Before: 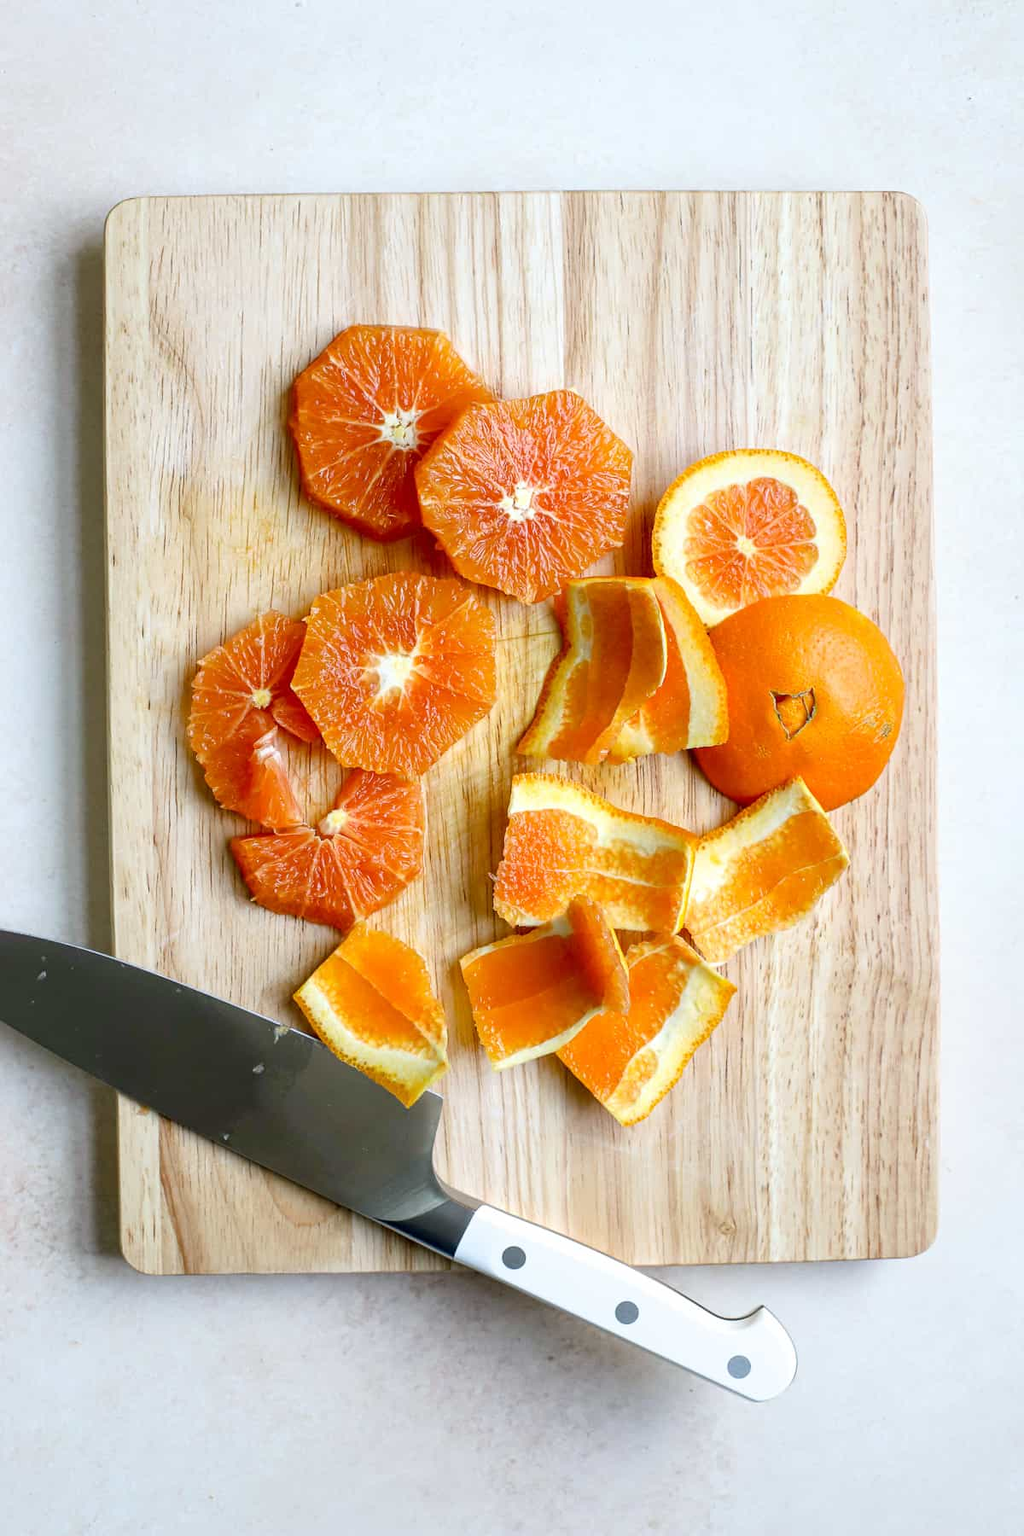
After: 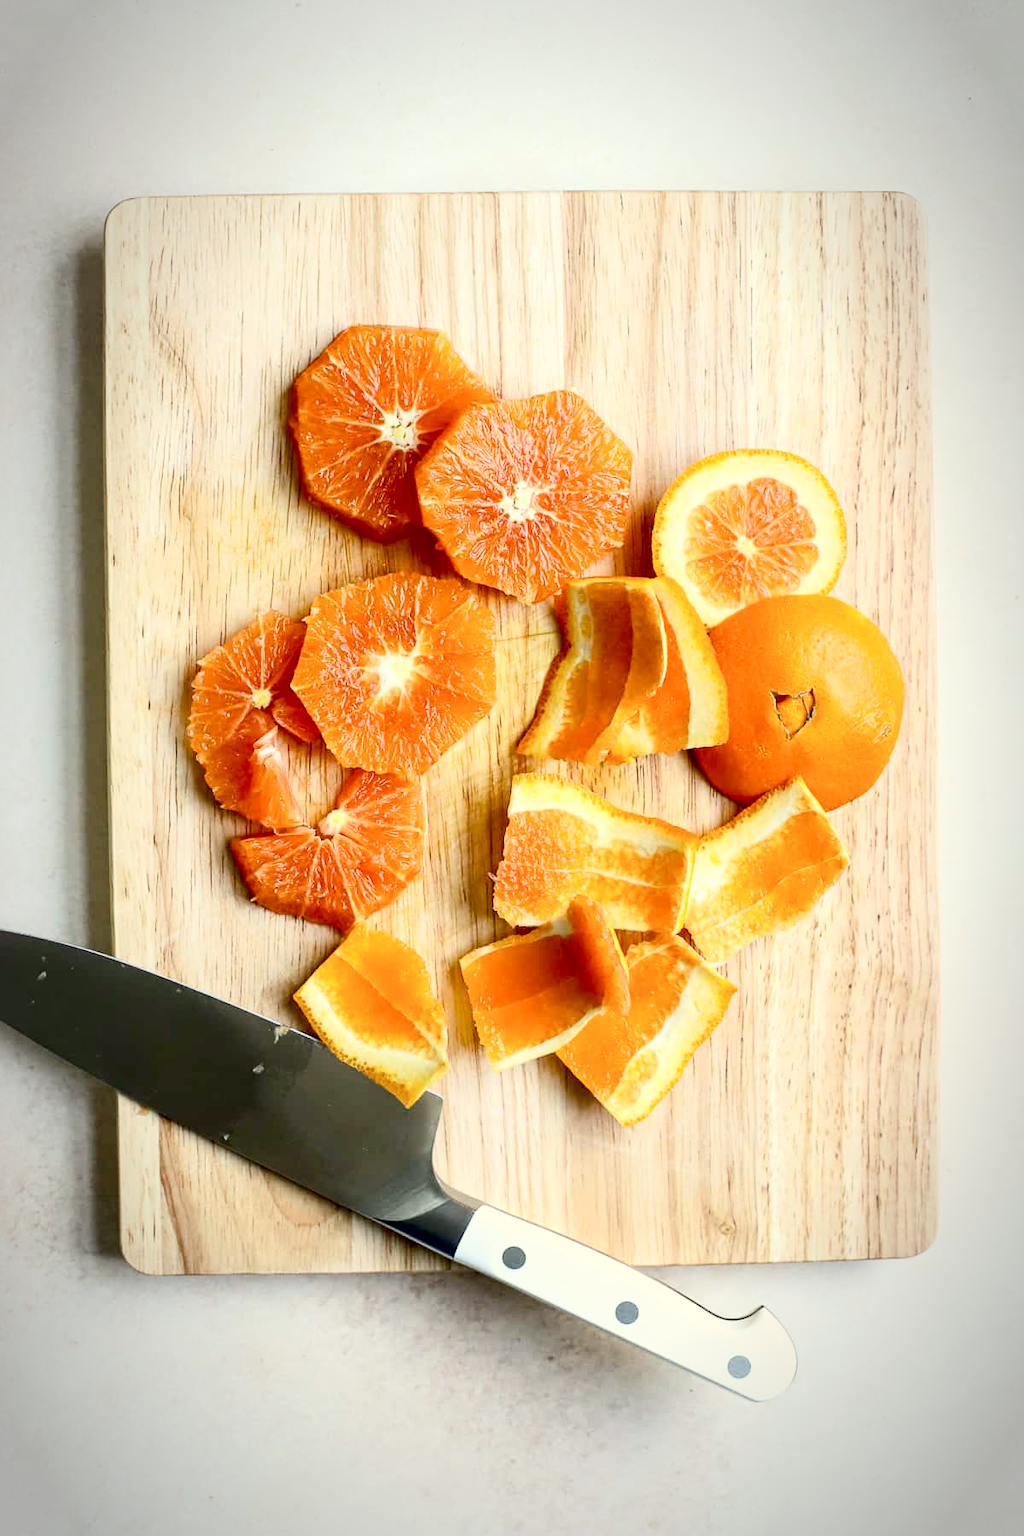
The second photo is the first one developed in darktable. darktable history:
exposure: black level correction 0.009, compensate highlight preservation false
white balance: red 1.029, blue 0.92
vignetting: automatic ratio true
contrast brightness saturation: contrast 0.24, brightness 0.09
